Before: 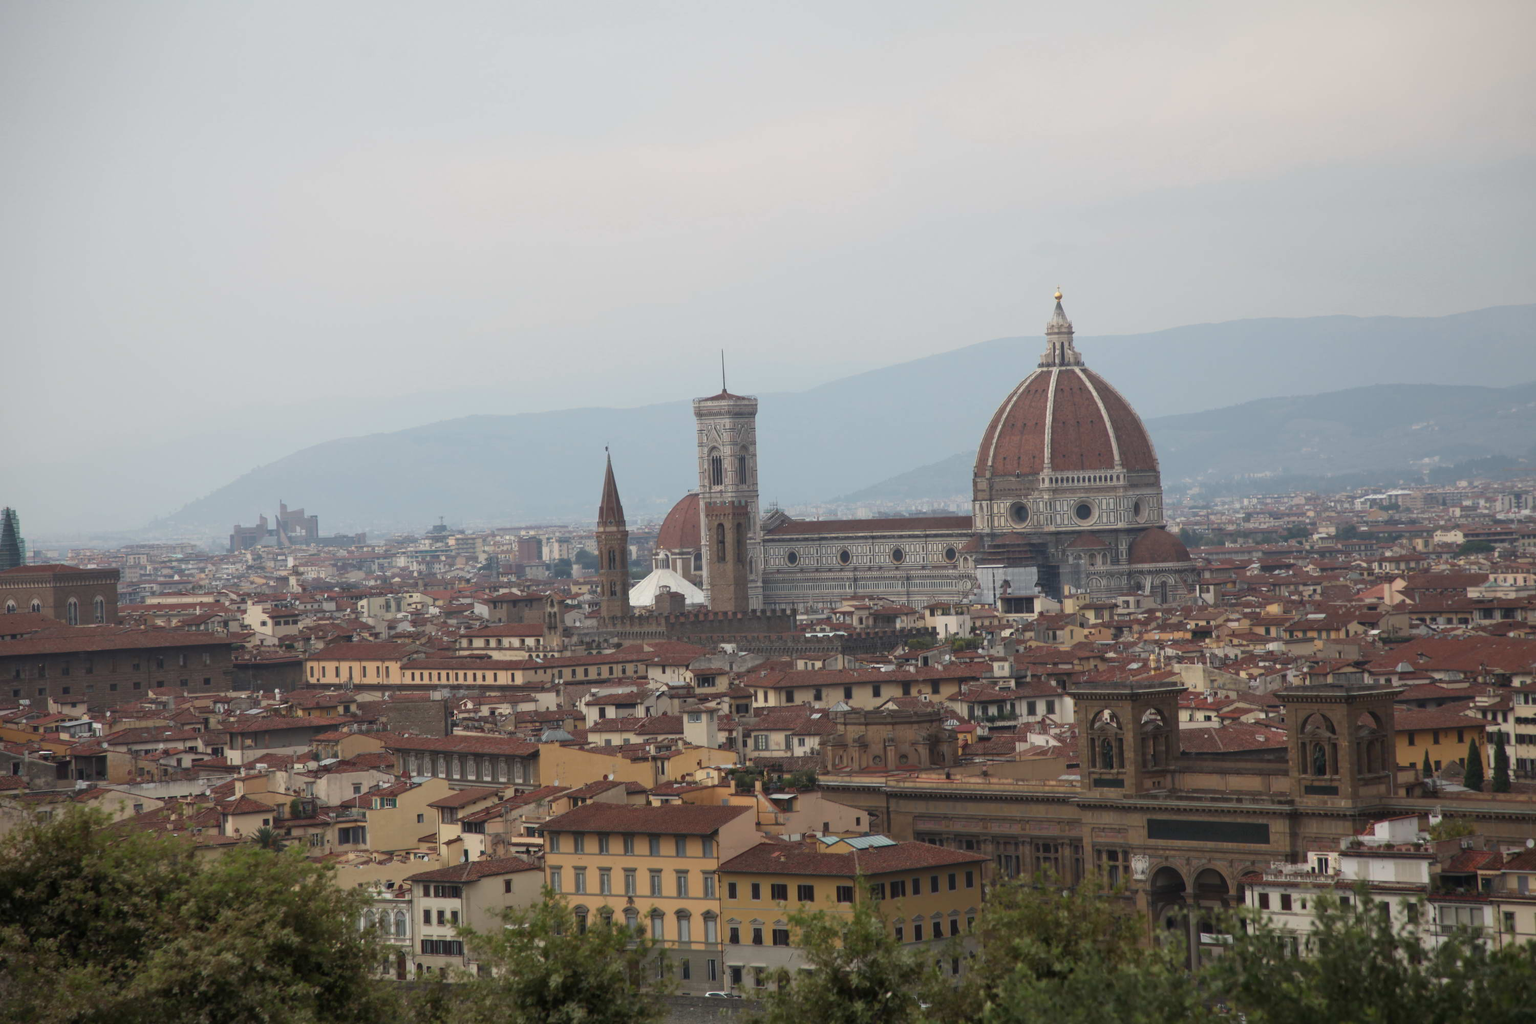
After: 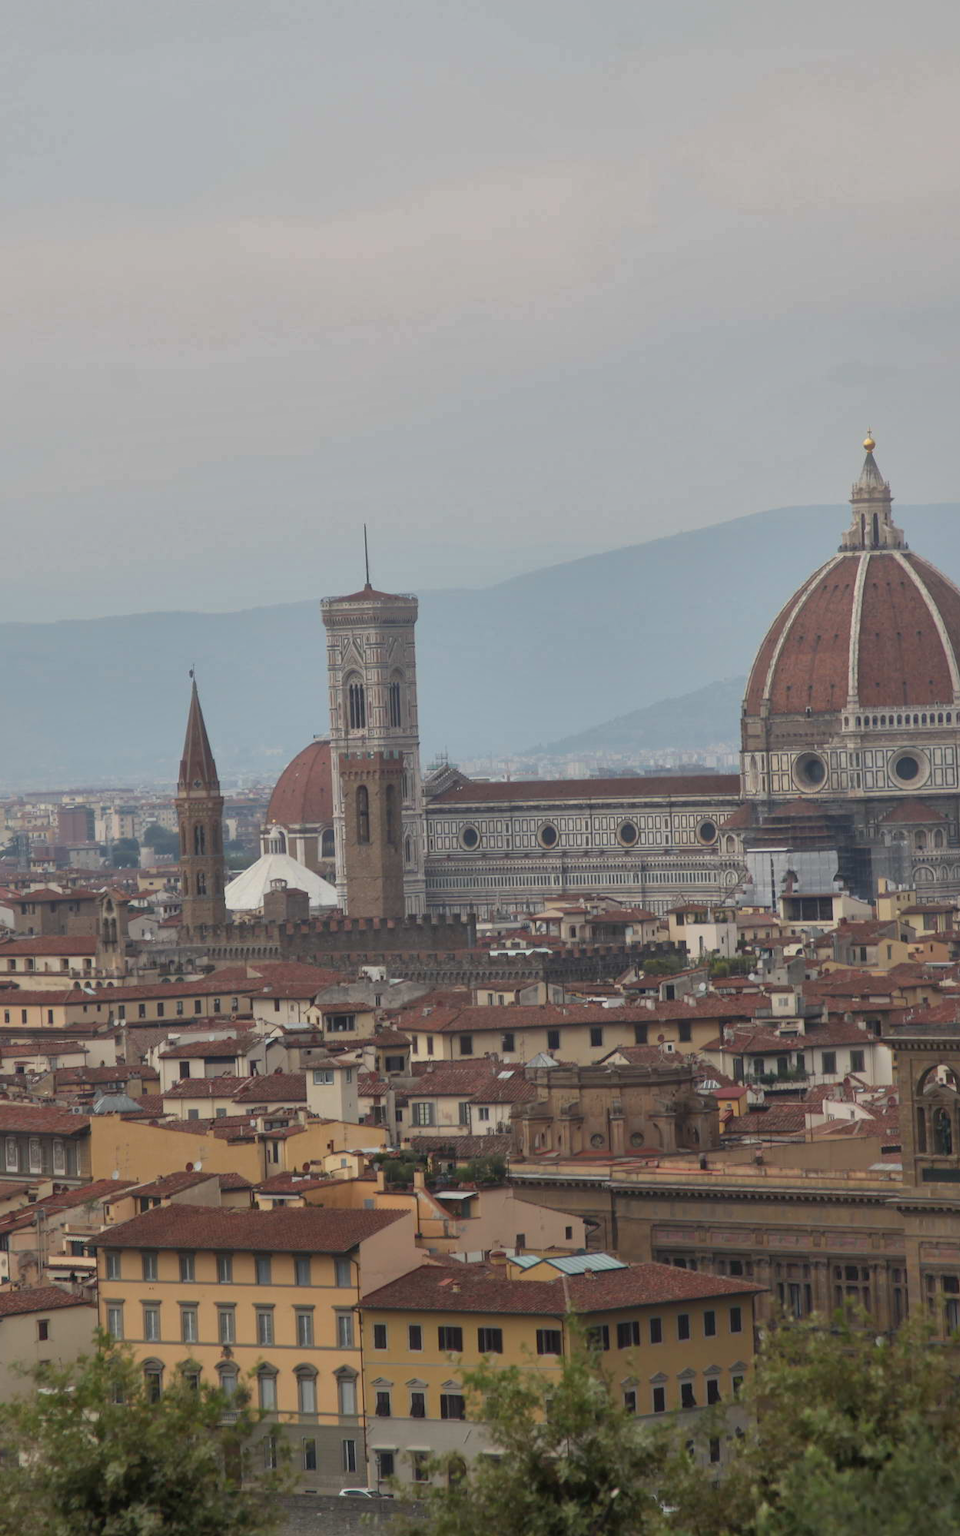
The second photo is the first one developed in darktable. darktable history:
shadows and highlights: shadows 40, highlights -60
crop: left 31.229%, right 27.105%
